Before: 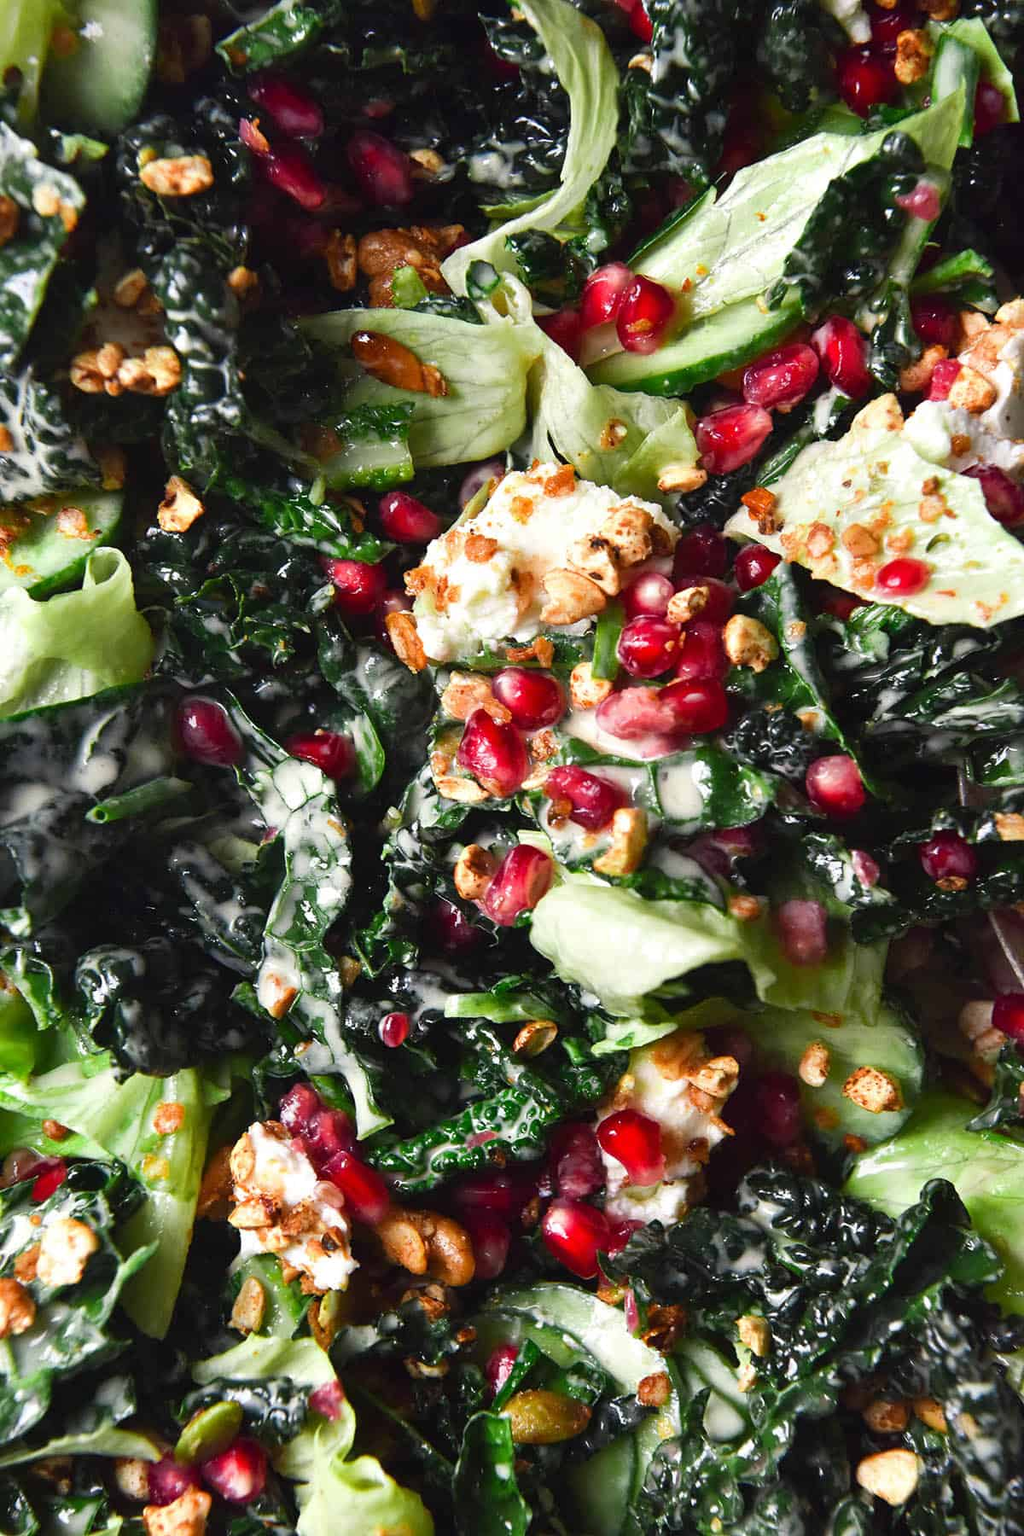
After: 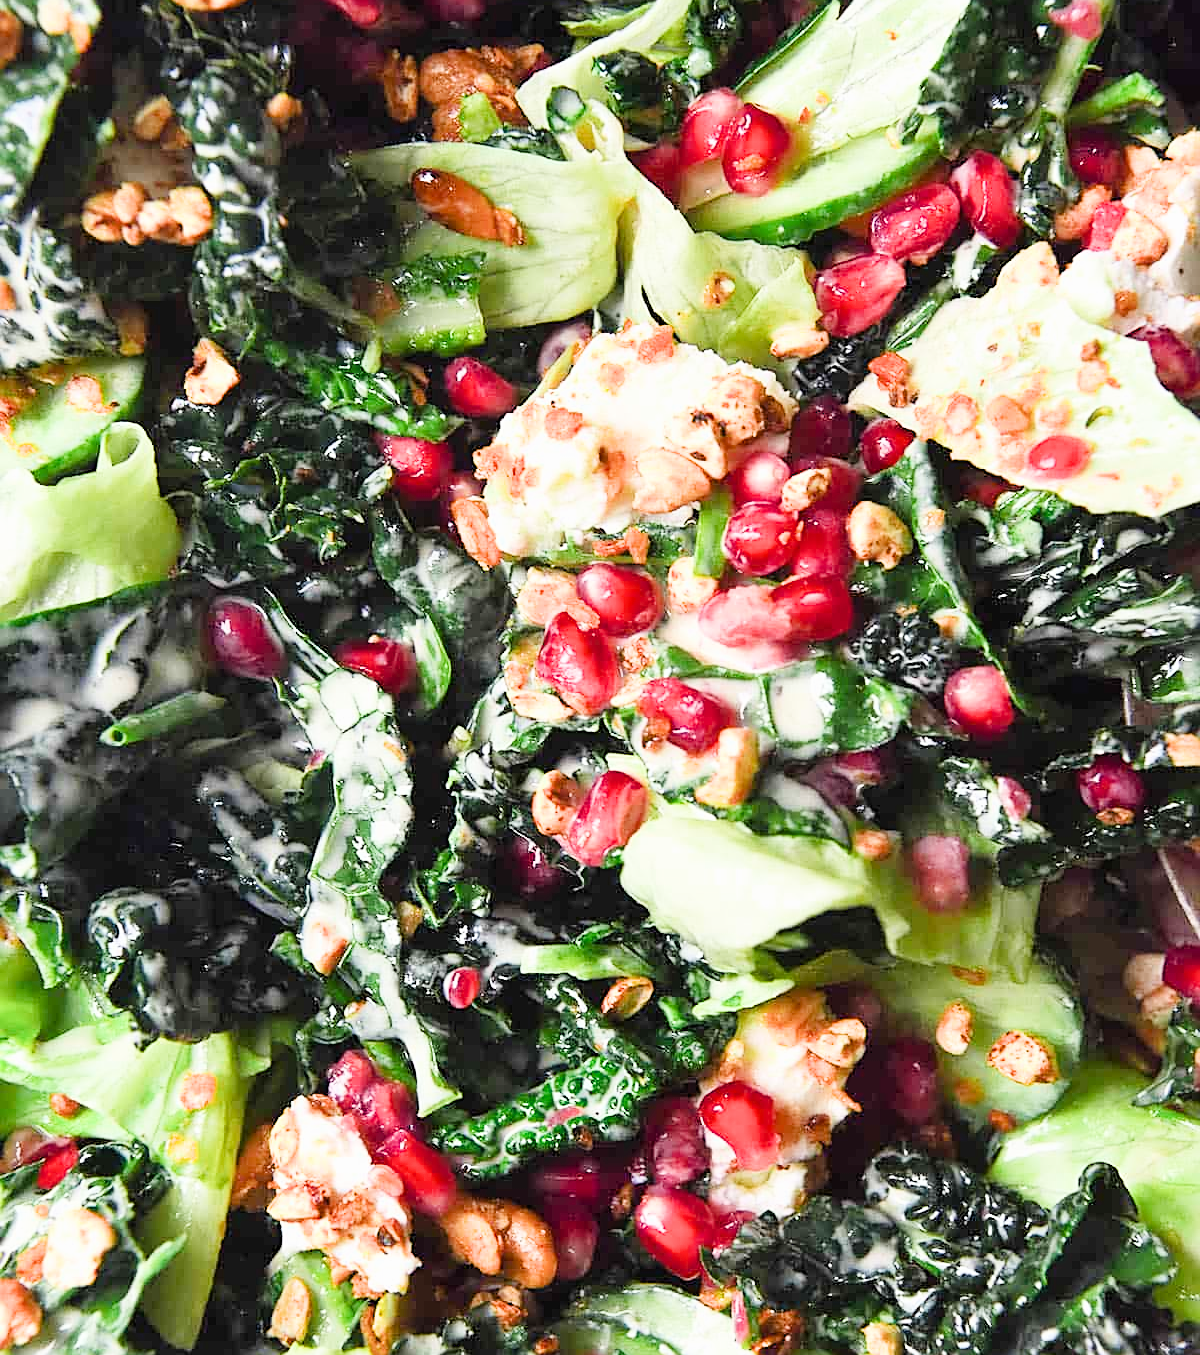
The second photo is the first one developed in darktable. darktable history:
exposure: black level correction 0.001, exposure 1.722 EV, compensate exposure bias true, compensate highlight preservation false
sharpen: on, module defaults
crop and rotate: top 12.168%, bottom 12.542%
filmic rgb: black relative exposure -7.65 EV, white relative exposure 4.56 EV, threshold 2.95 EV, hardness 3.61, iterations of high-quality reconstruction 0, enable highlight reconstruction true
